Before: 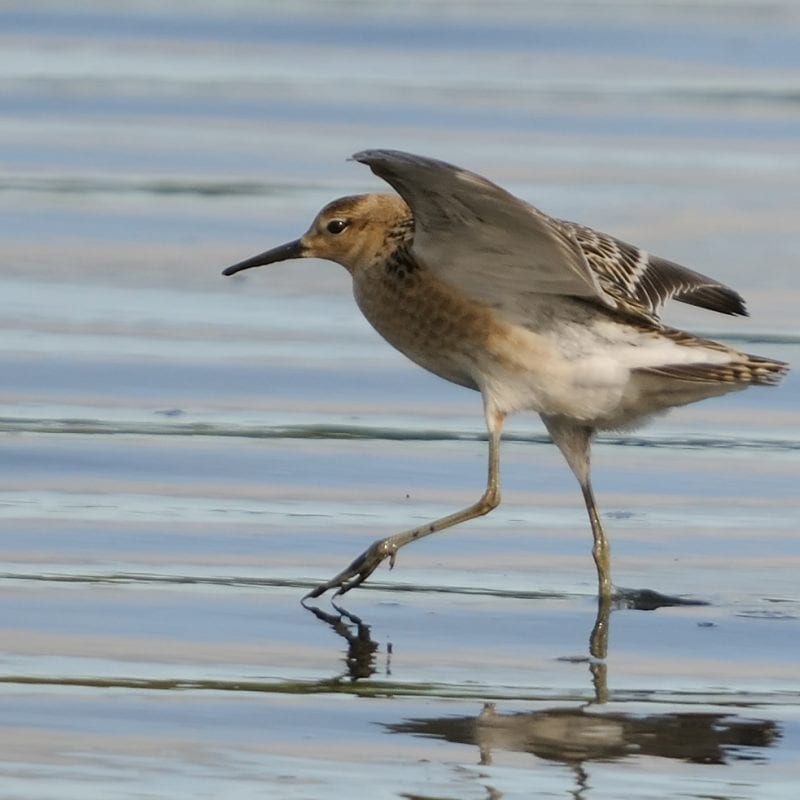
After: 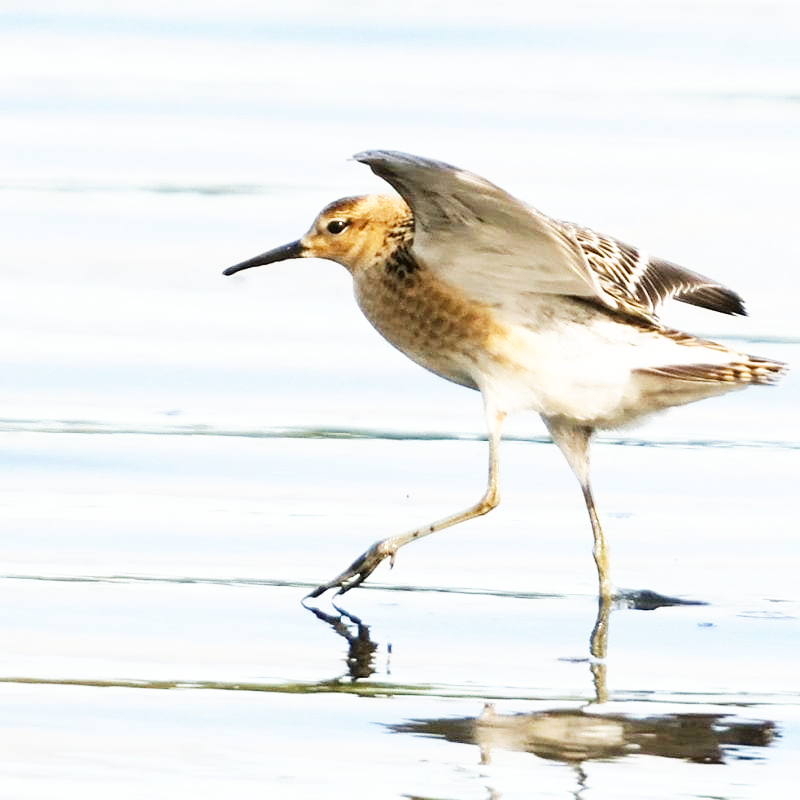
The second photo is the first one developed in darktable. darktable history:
exposure: black level correction 0, exposure 0.7 EV, compensate exposure bias true, compensate highlight preservation false
tone equalizer: on, module defaults
base curve: curves: ch0 [(0, 0) (0.007, 0.004) (0.027, 0.03) (0.046, 0.07) (0.207, 0.54) (0.442, 0.872) (0.673, 0.972) (1, 1)], preserve colors none
